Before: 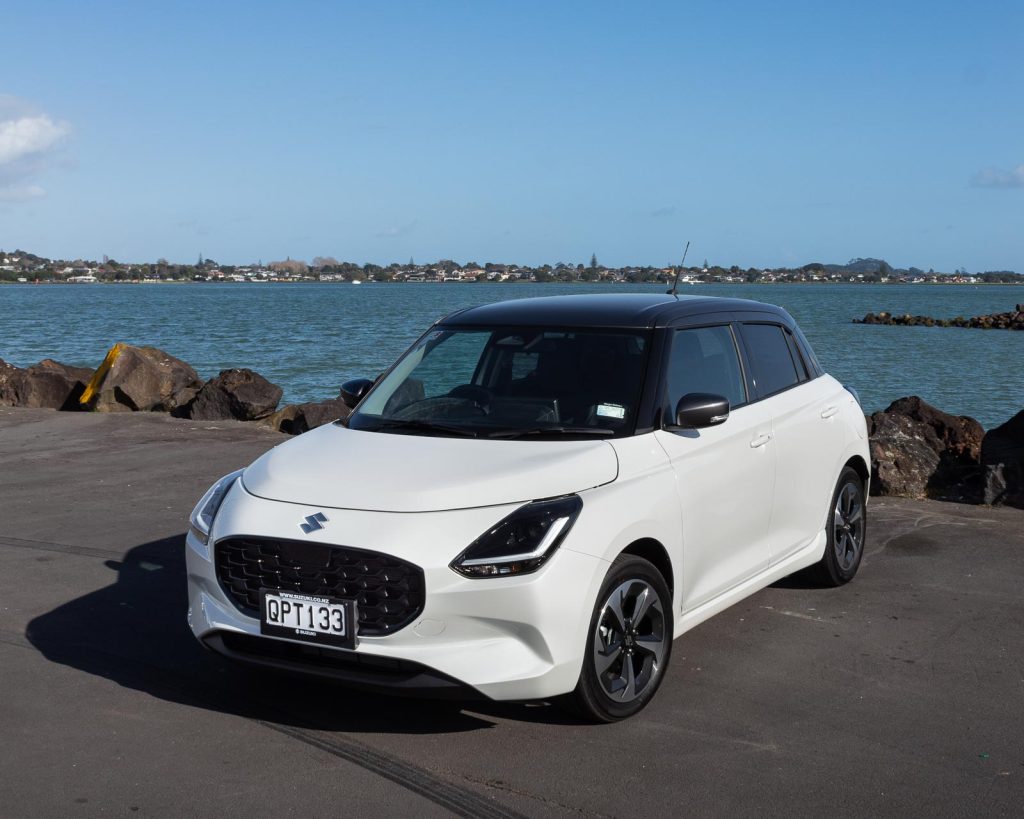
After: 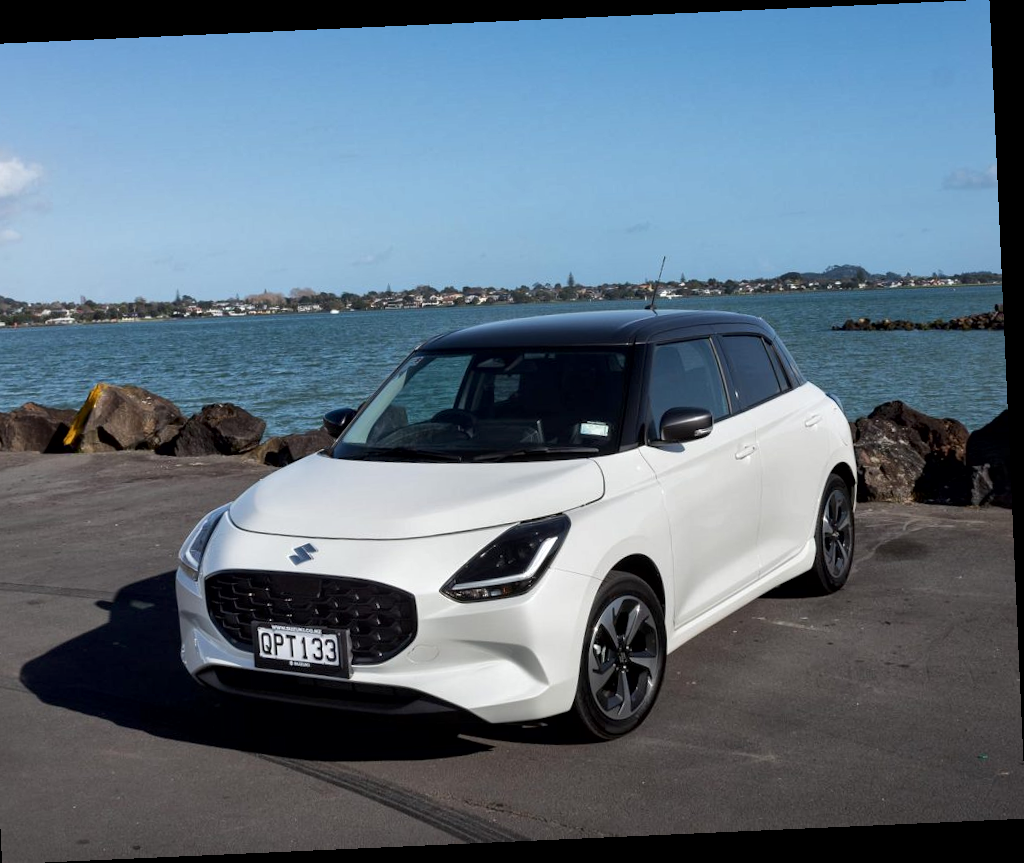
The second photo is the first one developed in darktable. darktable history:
rotate and perspective: rotation -2.56°, automatic cropping off
crop and rotate: left 3.238%
local contrast: mode bilateral grid, contrast 20, coarseness 50, detail 150%, midtone range 0.2
